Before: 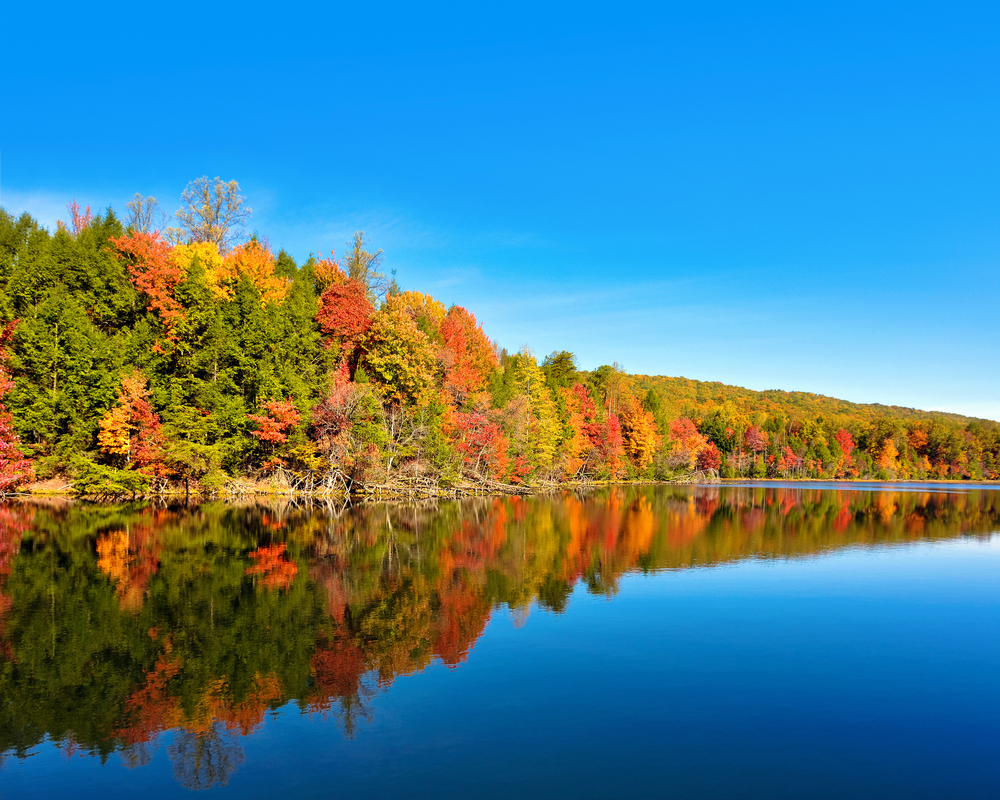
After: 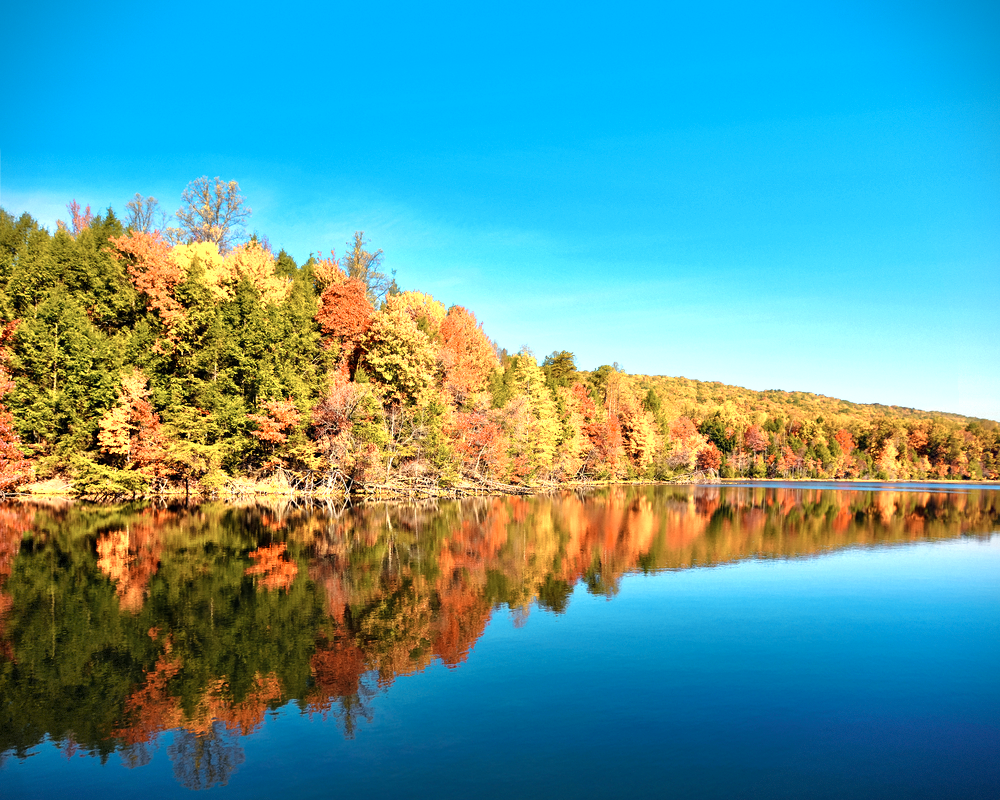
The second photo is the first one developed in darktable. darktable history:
color zones: curves: ch0 [(0.018, 0.548) (0.197, 0.654) (0.425, 0.447) (0.605, 0.658) (0.732, 0.579)]; ch1 [(0.105, 0.531) (0.224, 0.531) (0.386, 0.39) (0.618, 0.456) (0.732, 0.456) (0.956, 0.421)]; ch2 [(0.039, 0.583) (0.215, 0.465) (0.399, 0.544) (0.465, 0.548) (0.614, 0.447) (0.724, 0.43) (0.882, 0.623) (0.956, 0.632)]
vignetting: fall-off start 91.62%, saturation -0.003, dithering 8-bit output, unbound false
